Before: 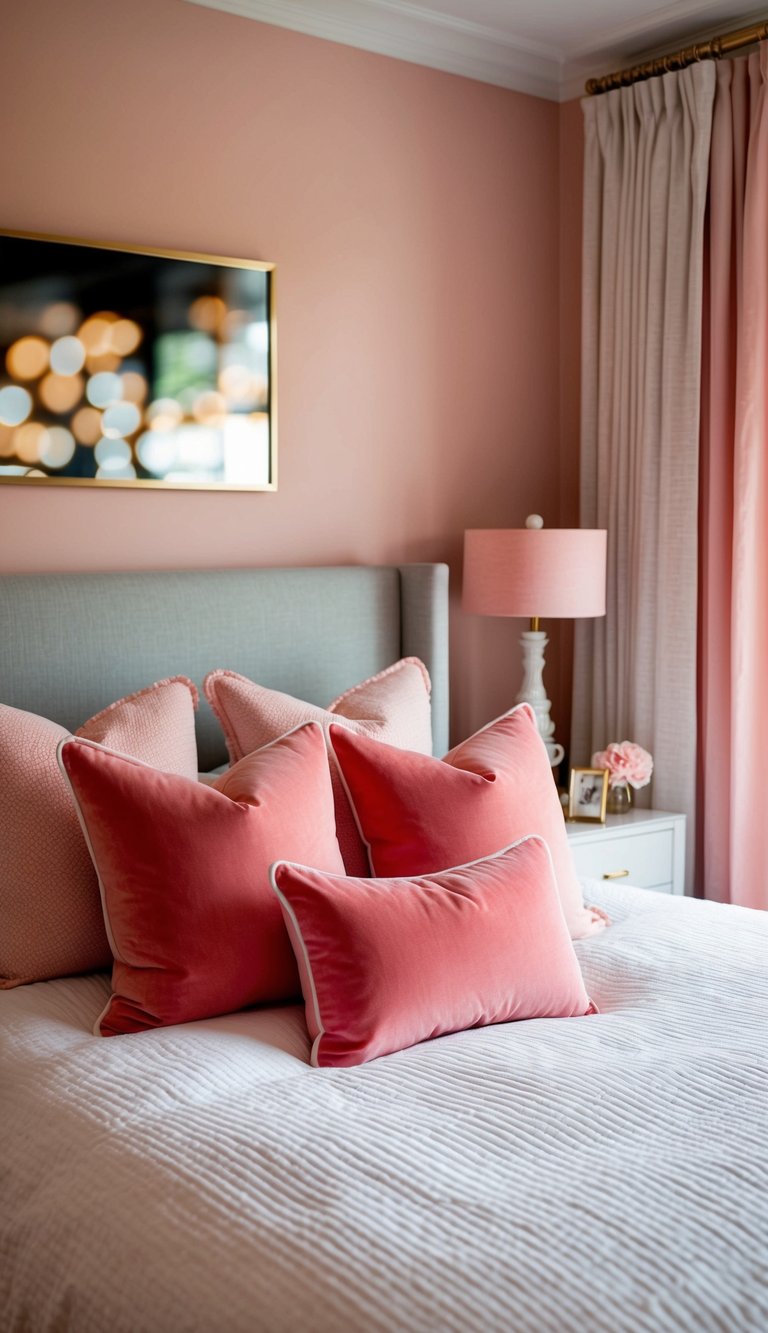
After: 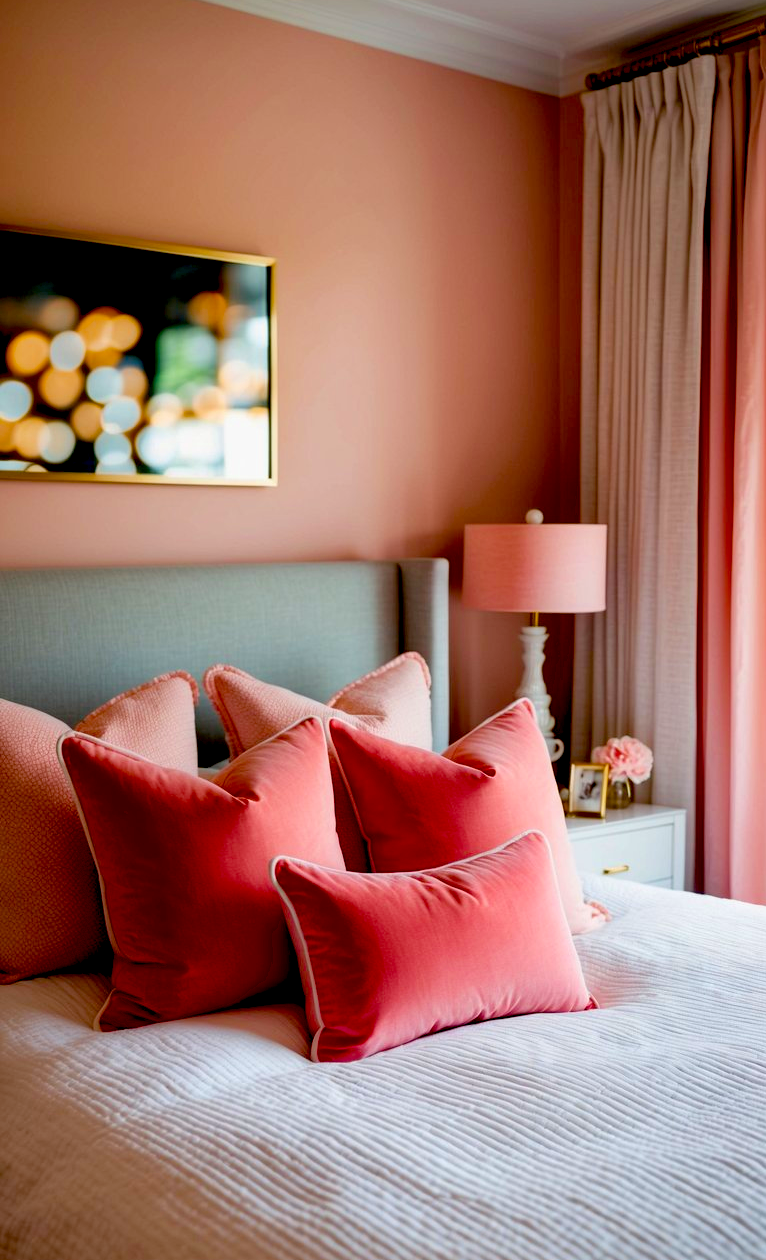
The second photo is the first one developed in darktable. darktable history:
crop: top 0.391%, right 0.256%, bottom 5.07%
exposure: black level correction 0.029, exposure -0.082 EV, compensate highlight preservation false
tone equalizer: mask exposure compensation -0.497 EV
velvia: strength 31.81%, mid-tones bias 0.206
